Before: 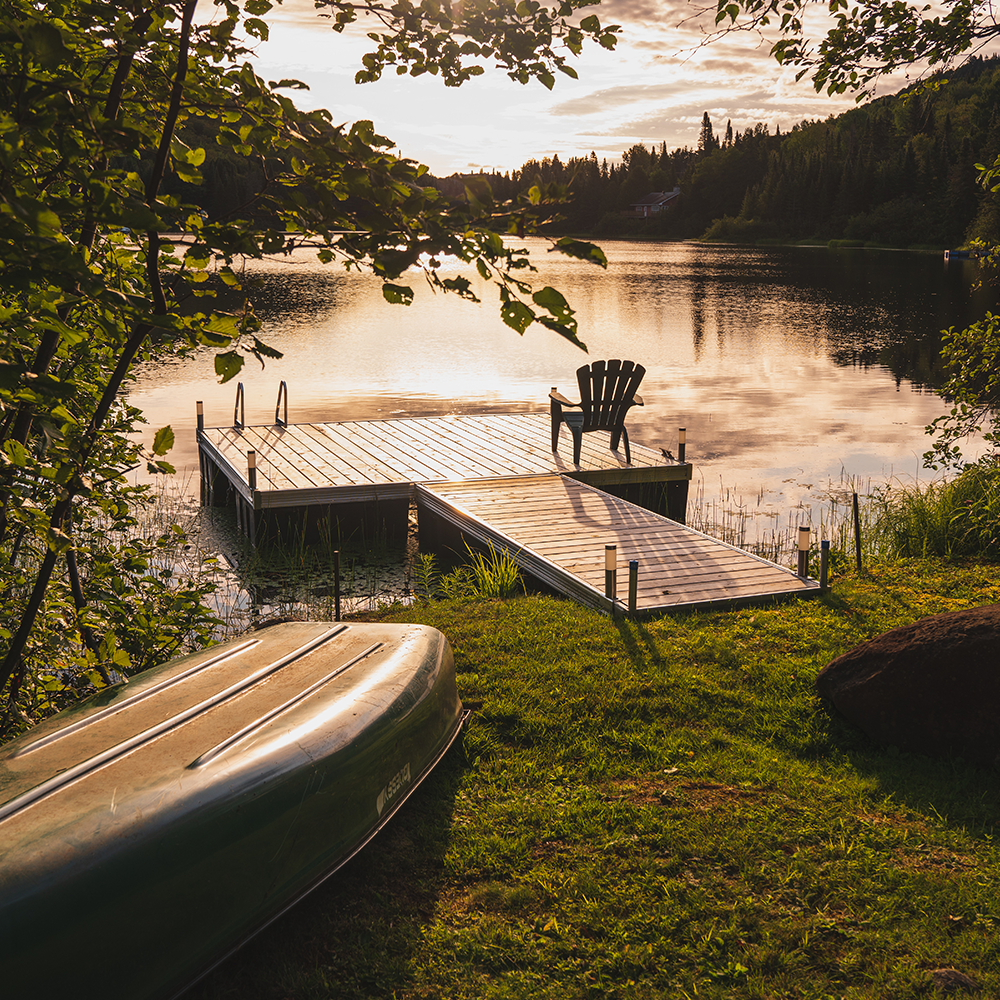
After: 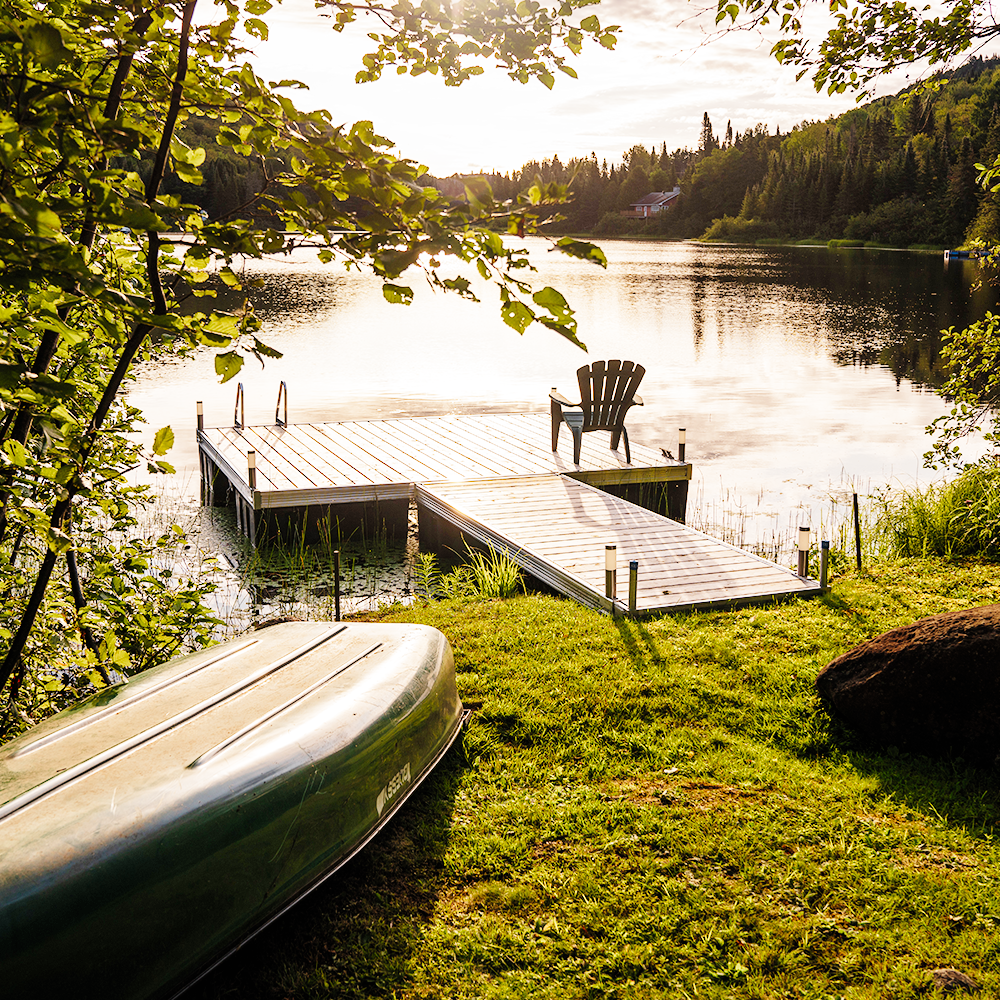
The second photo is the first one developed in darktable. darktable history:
filmic rgb: black relative exposure -3.18 EV, white relative exposure 7.03 EV, hardness 1.47, contrast 1.345, add noise in highlights 0.001, preserve chrominance no, color science v3 (2019), use custom middle-gray values true, contrast in highlights soft
exposure: exposure 2.058 EV, compensate highlight preservation false
